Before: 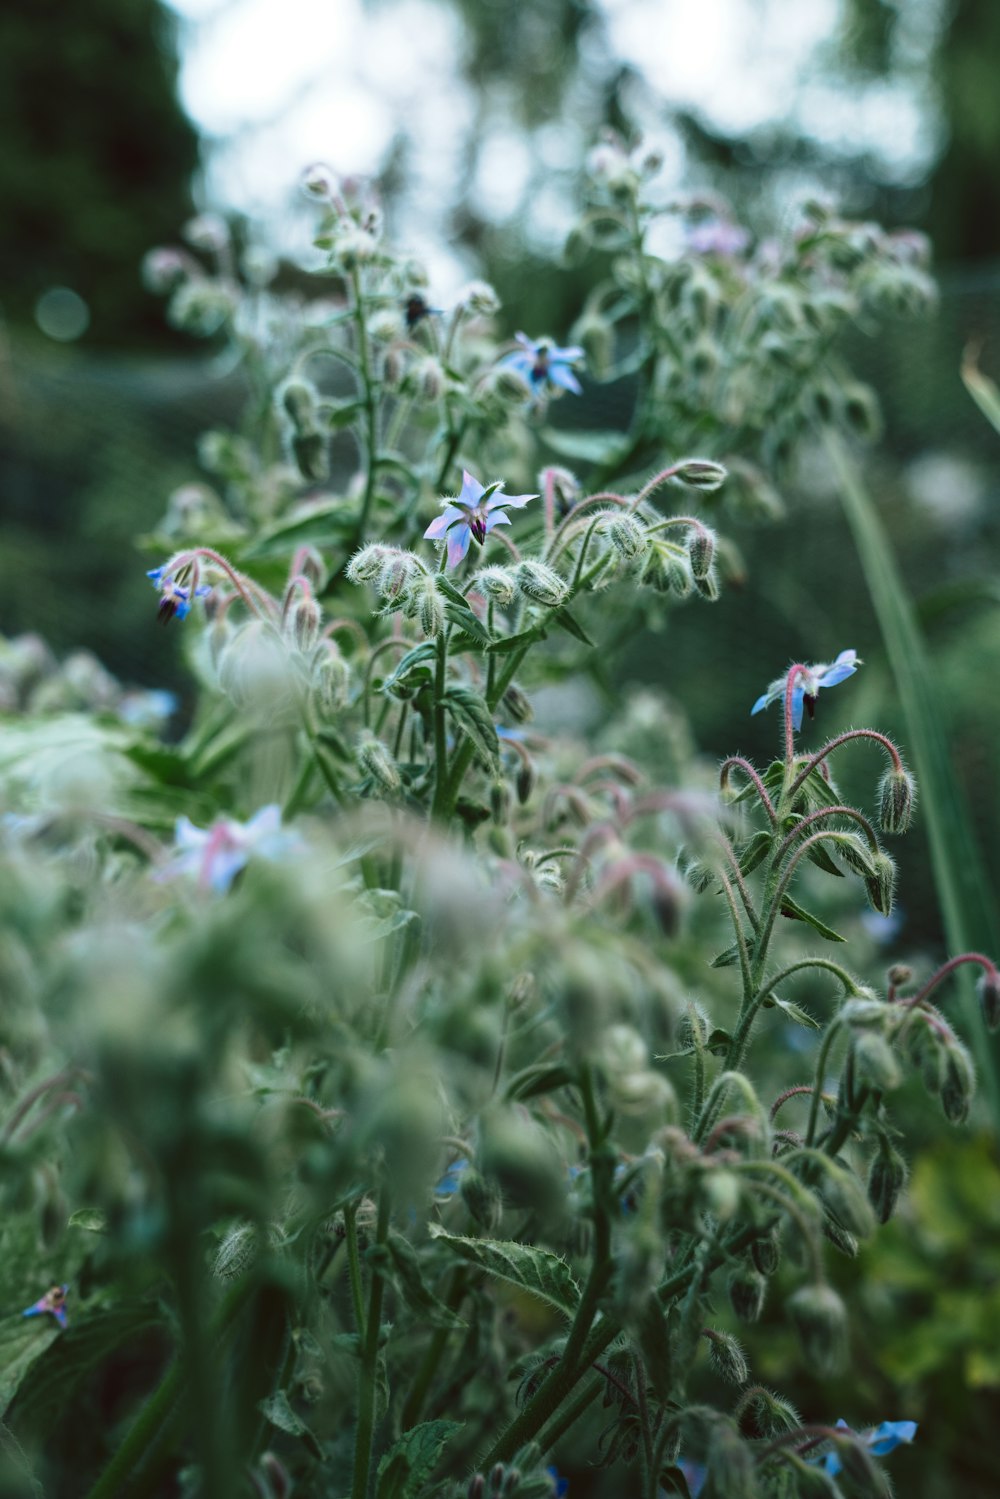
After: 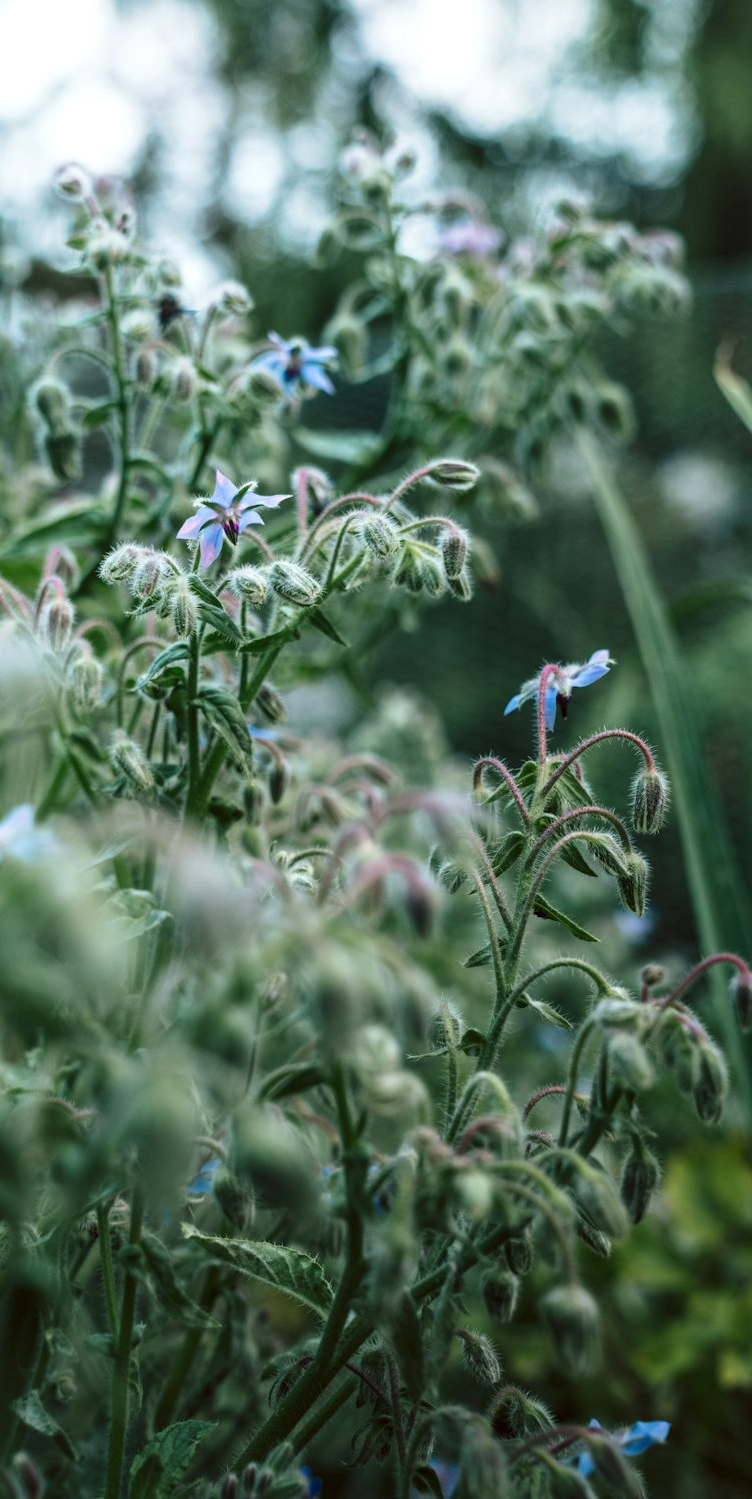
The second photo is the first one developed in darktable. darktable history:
local contrast: on, module defaults
crop and rotate: left 24.744%
